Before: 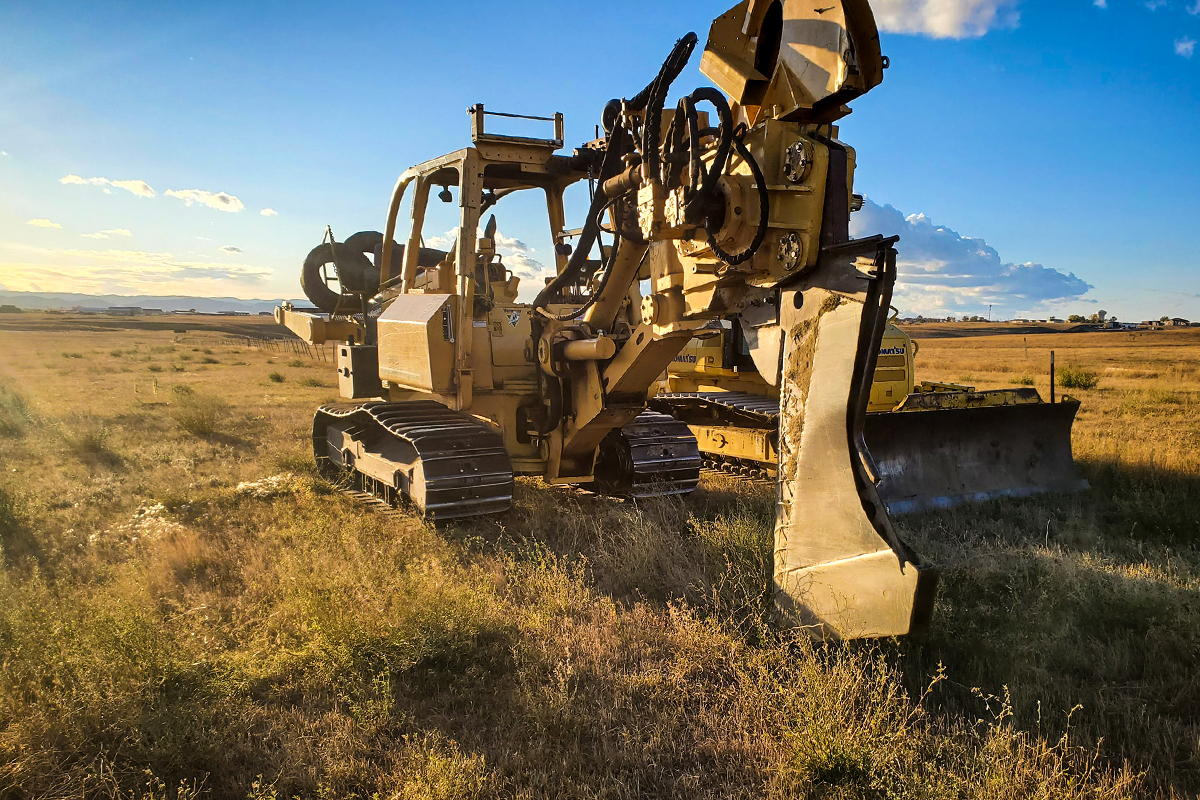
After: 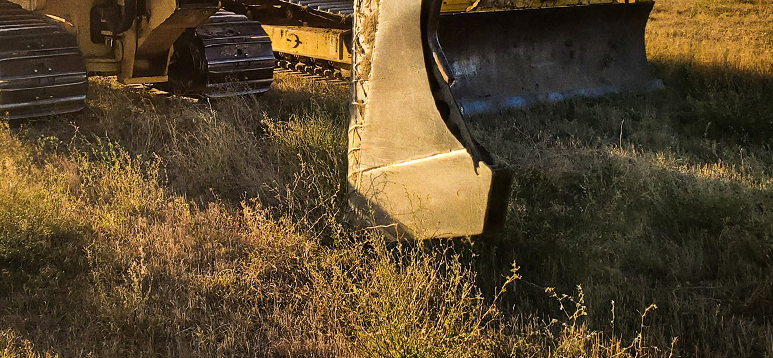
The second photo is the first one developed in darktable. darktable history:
grain: coarseness 0.47 ISO
crop and rotate: left 35.509%, top 50.238%, bottom 4.934%
